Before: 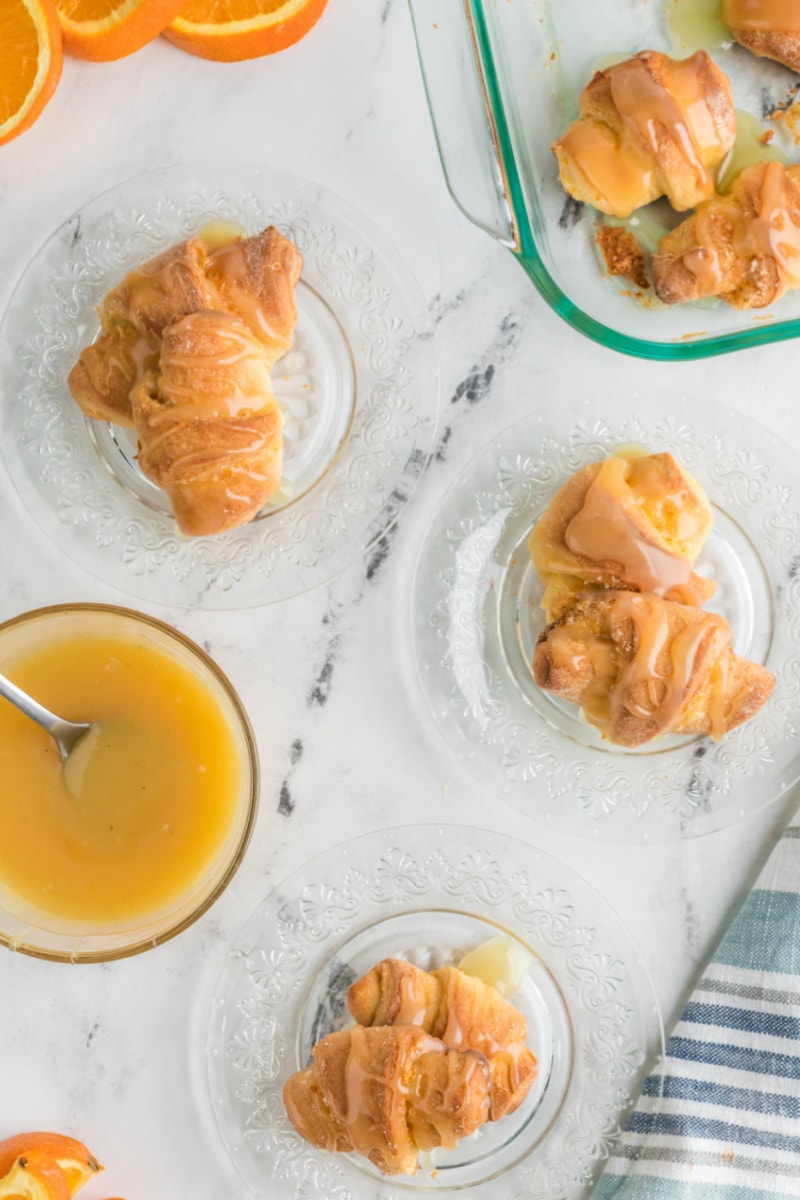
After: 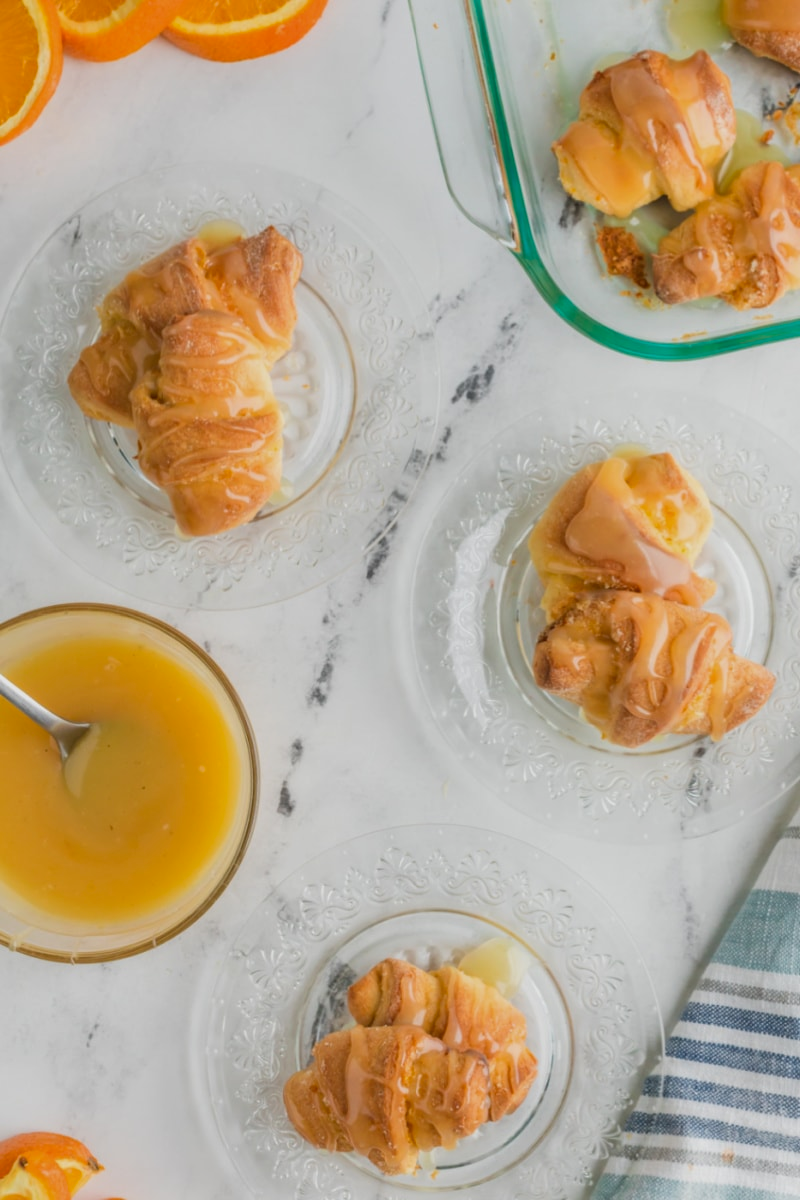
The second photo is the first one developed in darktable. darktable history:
shadows and highlights: radius 122.5, shadows 21.73, white point adjustment -9.57, highlights -14.54, soften with gaussian
